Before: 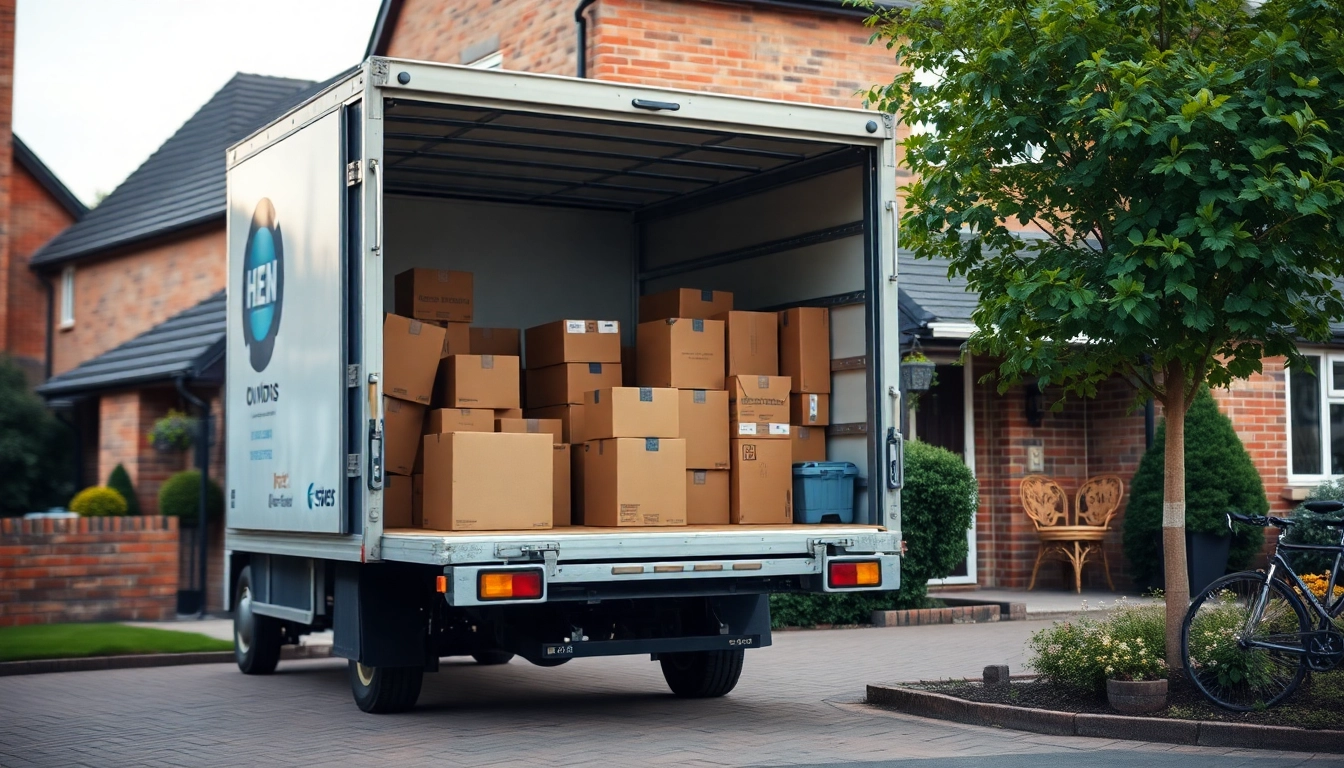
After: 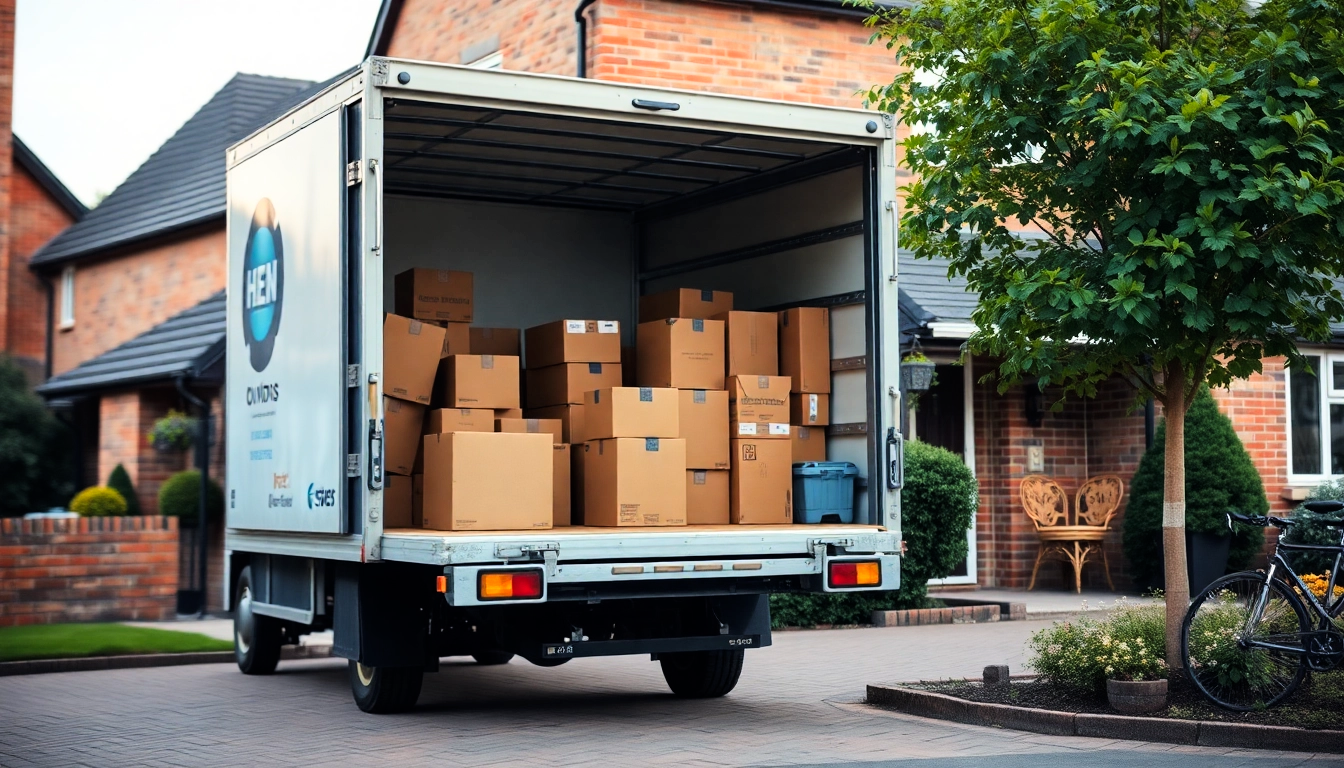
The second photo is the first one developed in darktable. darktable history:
vignetting: fall-off start 116.67%, fall-off radius 59.26%, brightness -0.31, saturation -0.056
tone curve: curves: ch0 [(0, 0) (0.004, 0.001) (0.133, 0.112) (0.325, 0.362) (0.832, 0.893) (1, 1)], color space Lab, linked channels, preserve colors none
